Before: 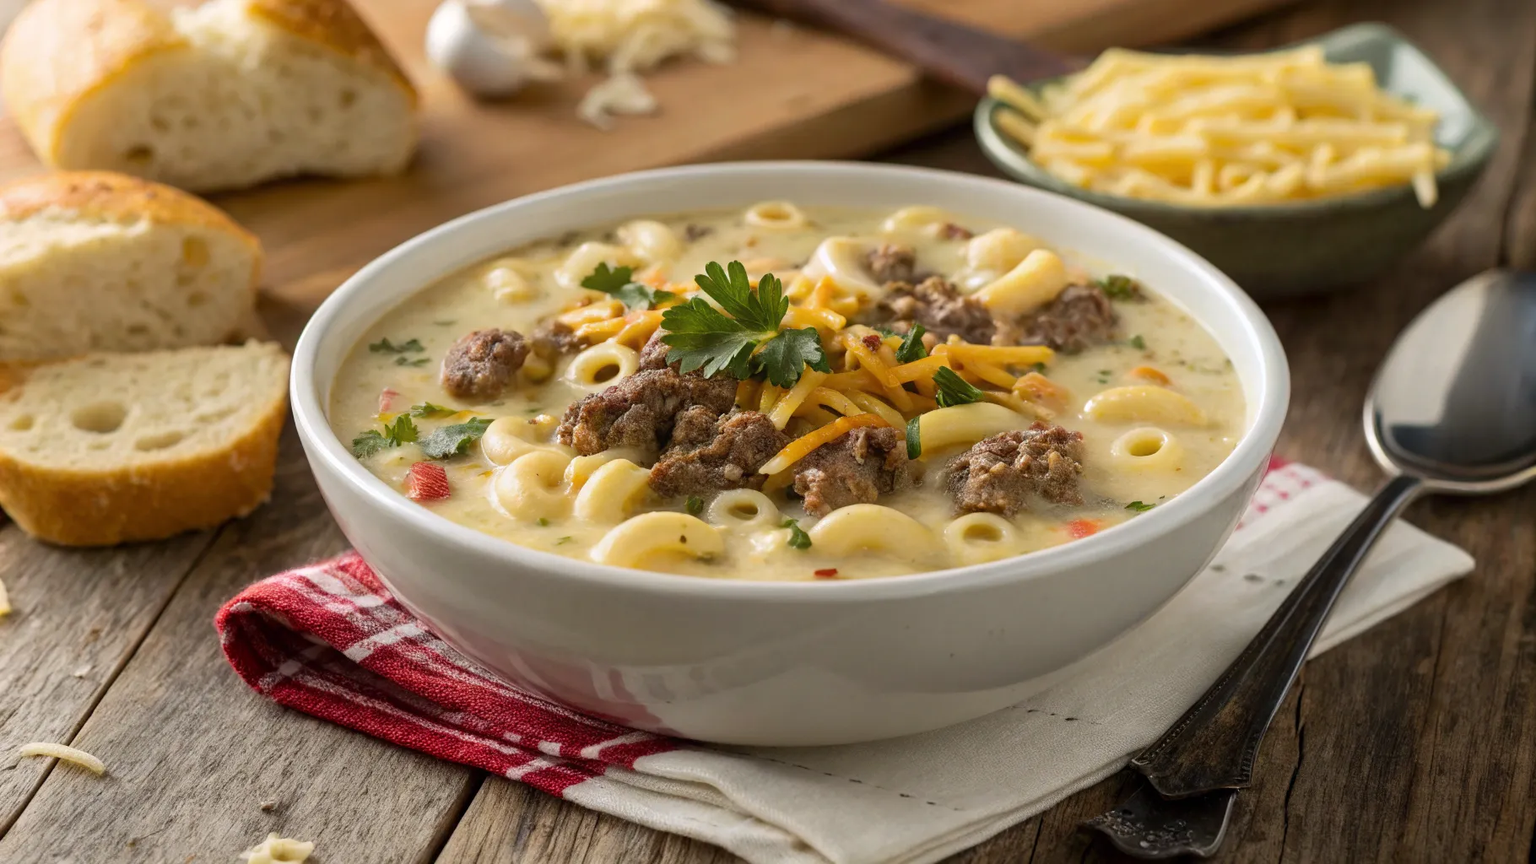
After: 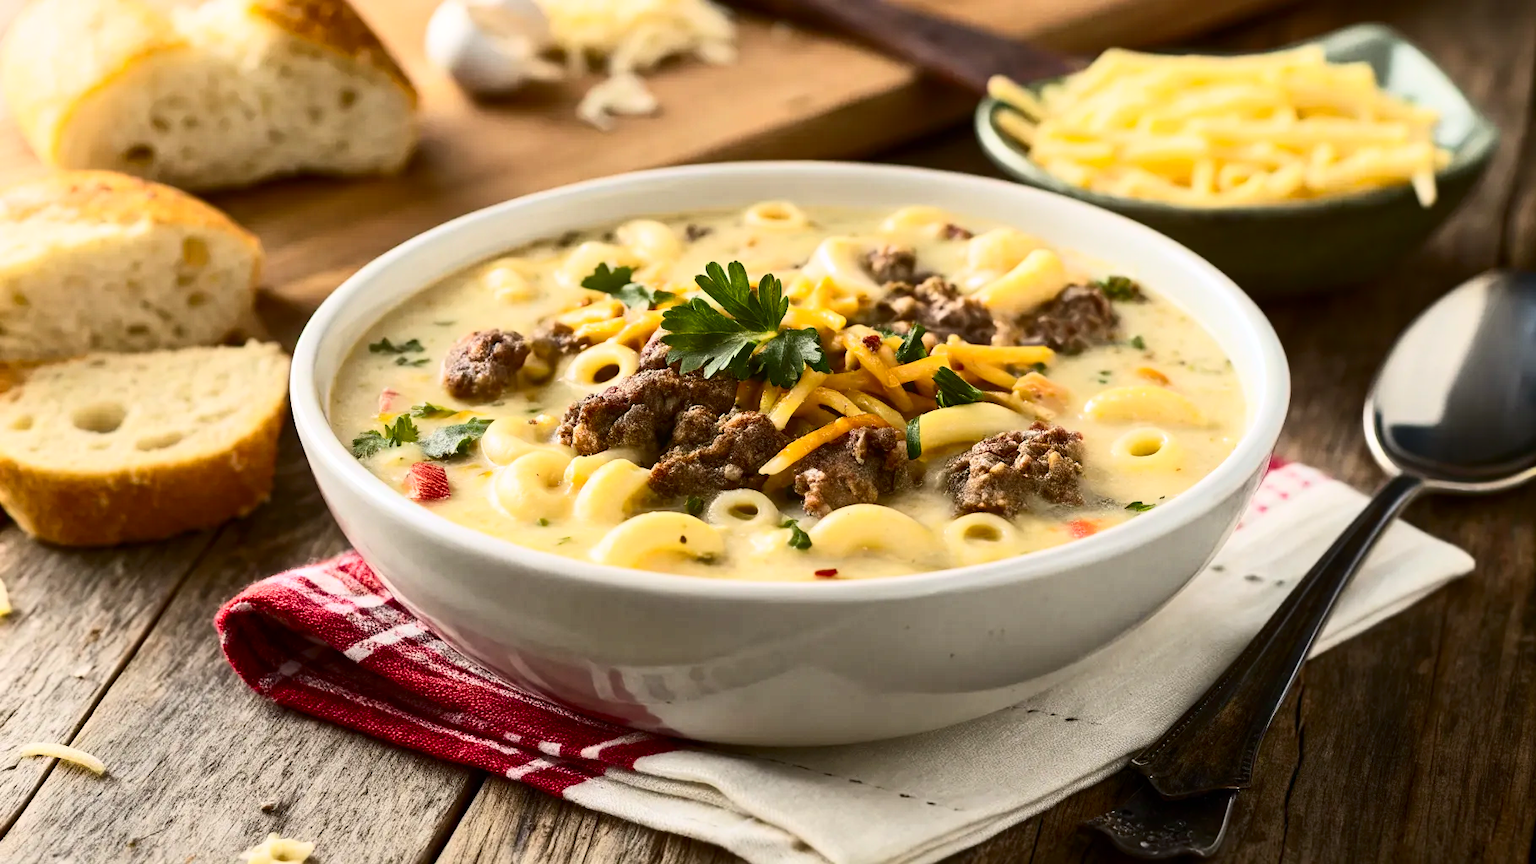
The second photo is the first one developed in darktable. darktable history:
contrast brightness saturation: contrast 0.401, brightness 0.104, saturation 0.212
